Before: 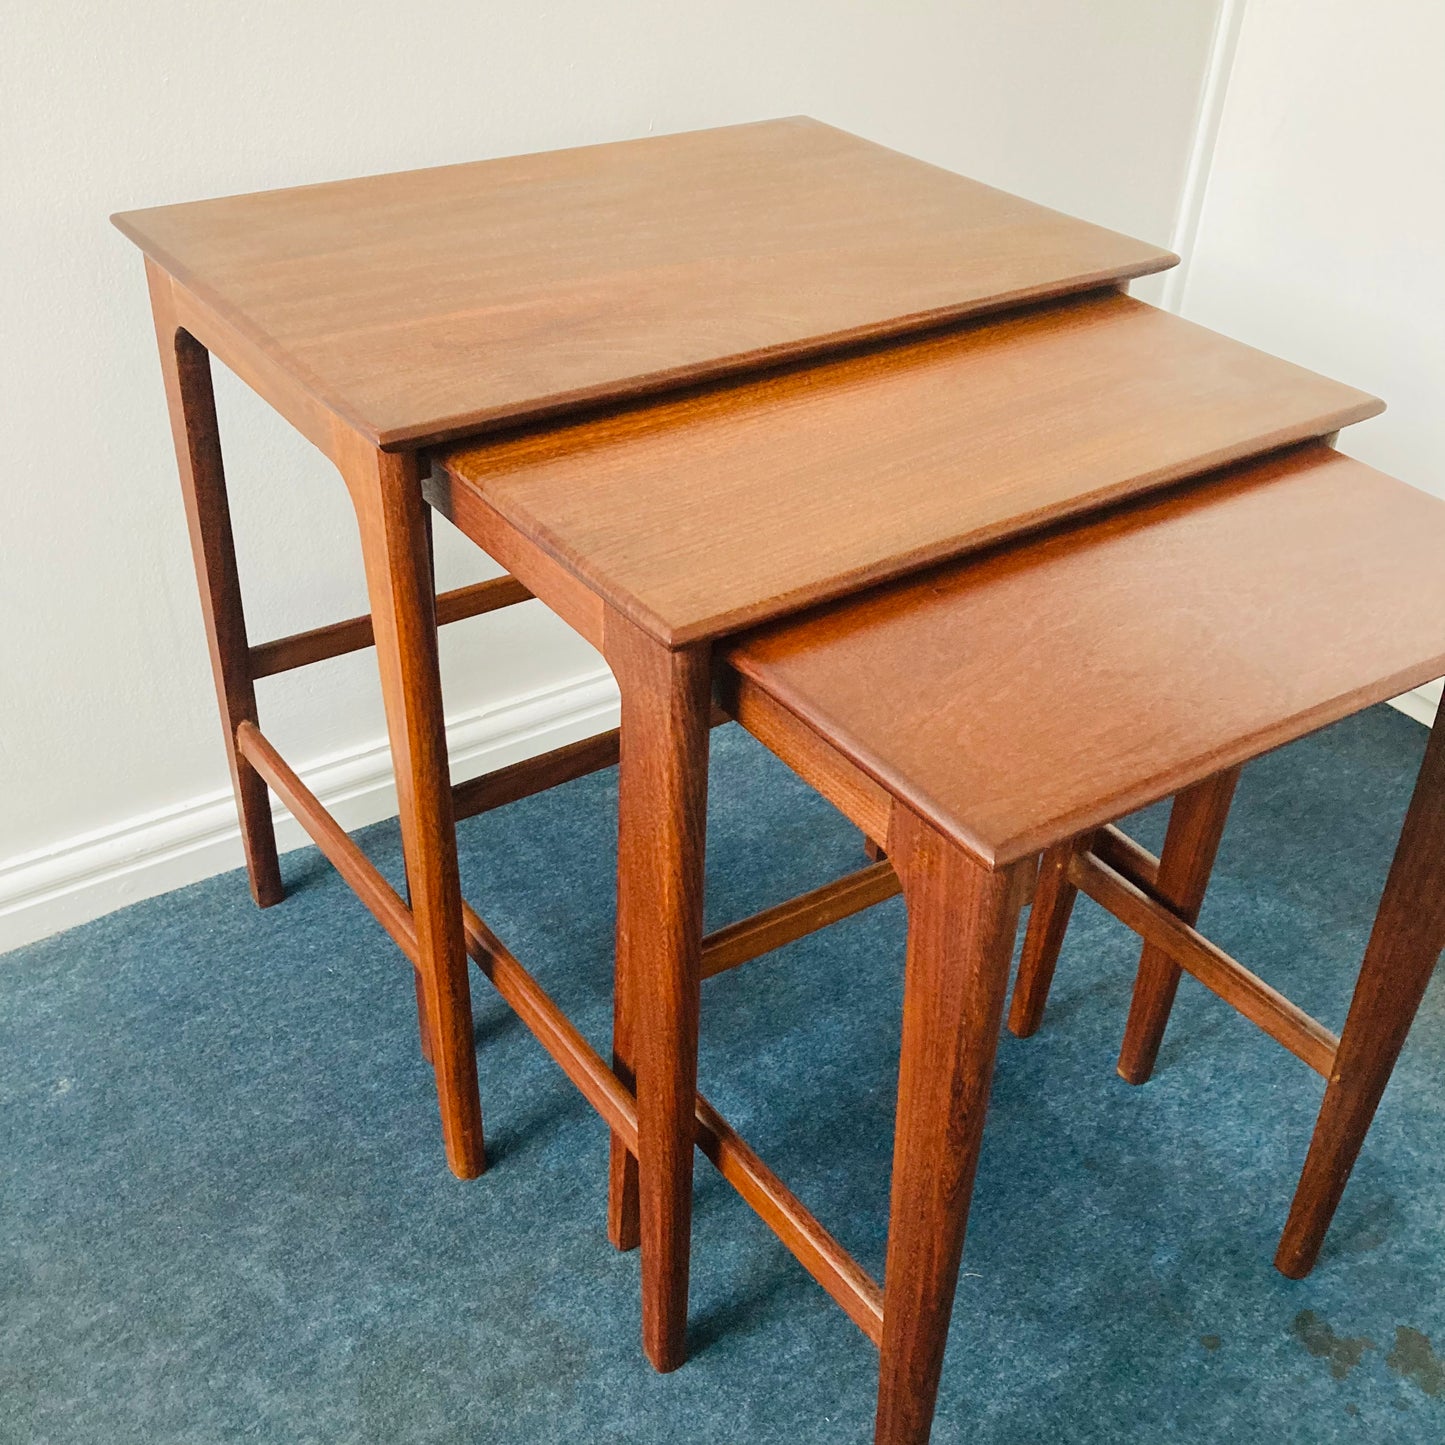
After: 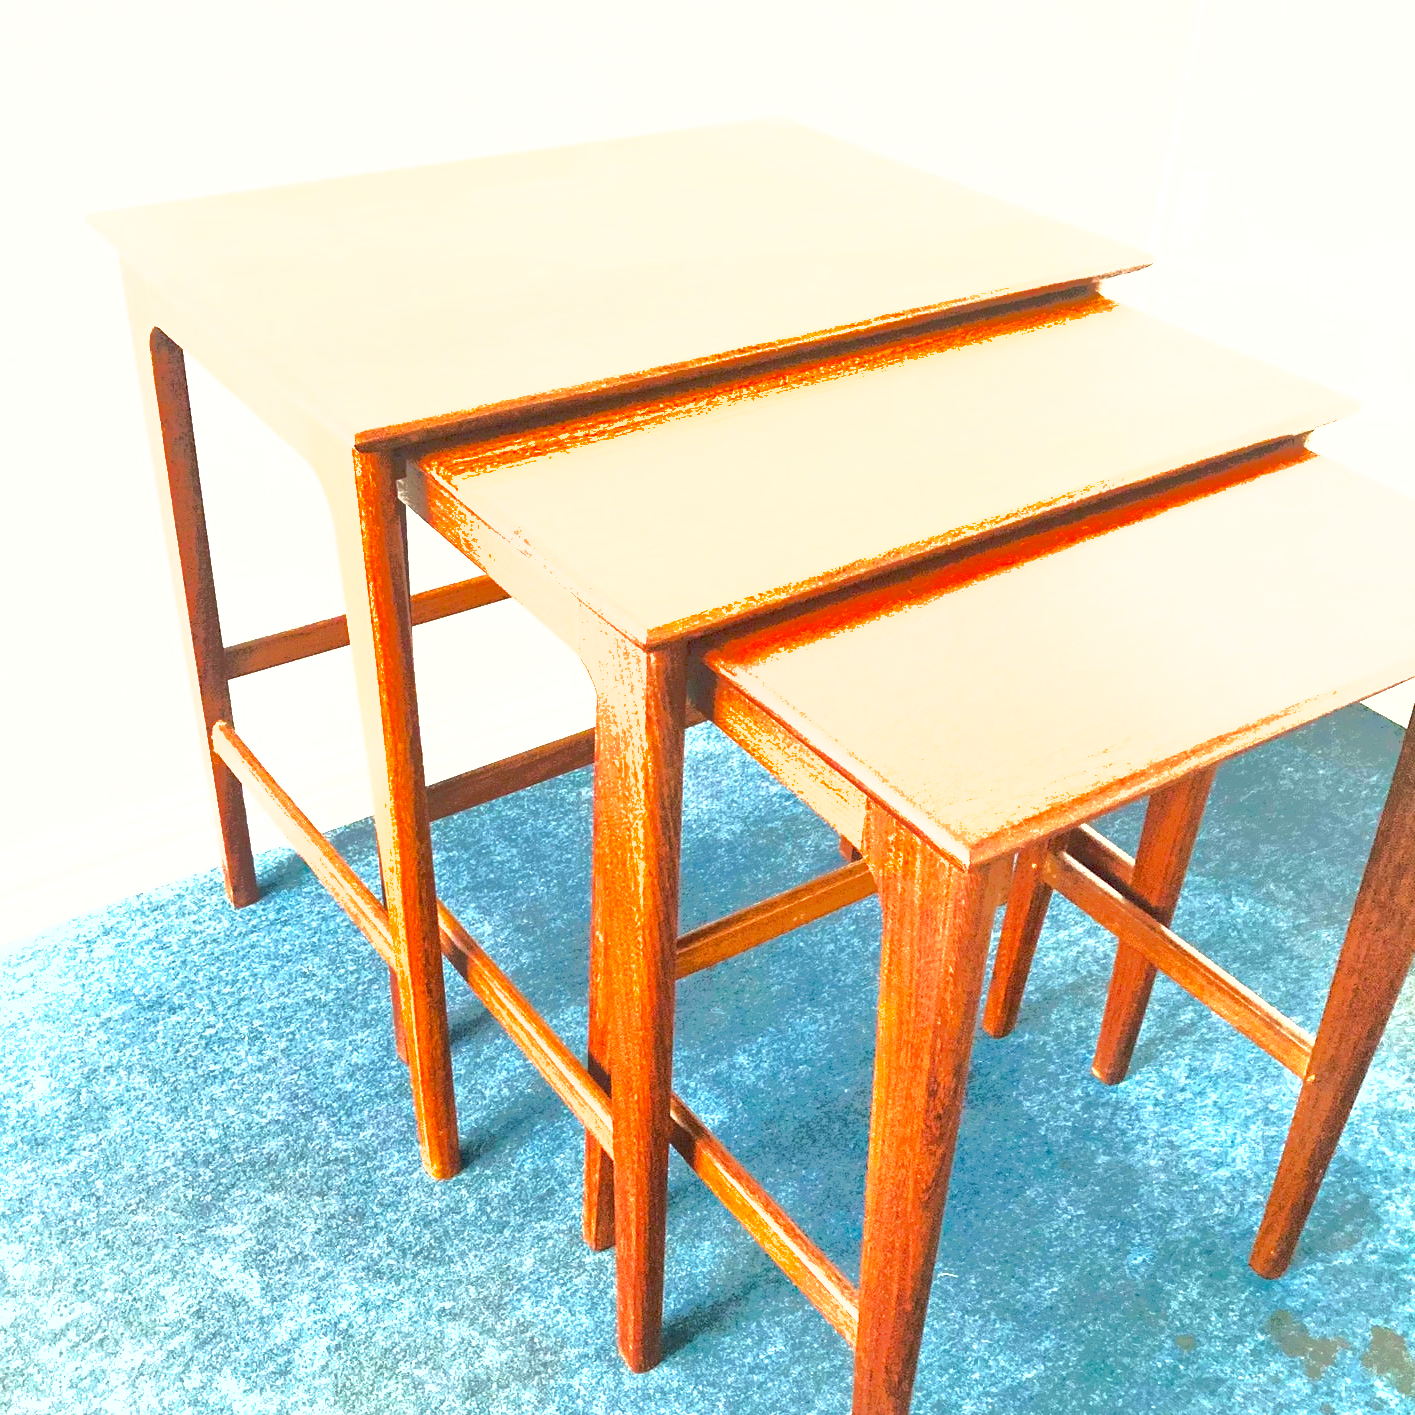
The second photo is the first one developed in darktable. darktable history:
tone equalizer: -7 EV -0.63 EV, -6 EV 1 EV, -5 EV -0.45 EV, -4 EV 0.43 EV, -3 EV 0.41 EV, -2 EV 0.15 EV, -1 EV -0.15 EV, +0 EV -0.39 EV, smoothing diameter 25%, edges refinement/feathering 10, preserve details guided filter
crop: left 1.743%, right 0.268%, bottom 2.011%
exposure: black level correction 0.001, exposure 2.607 EV, compensate exposure bias true, compensate highlight preservation false
shadows and highlights: on, module defaults
